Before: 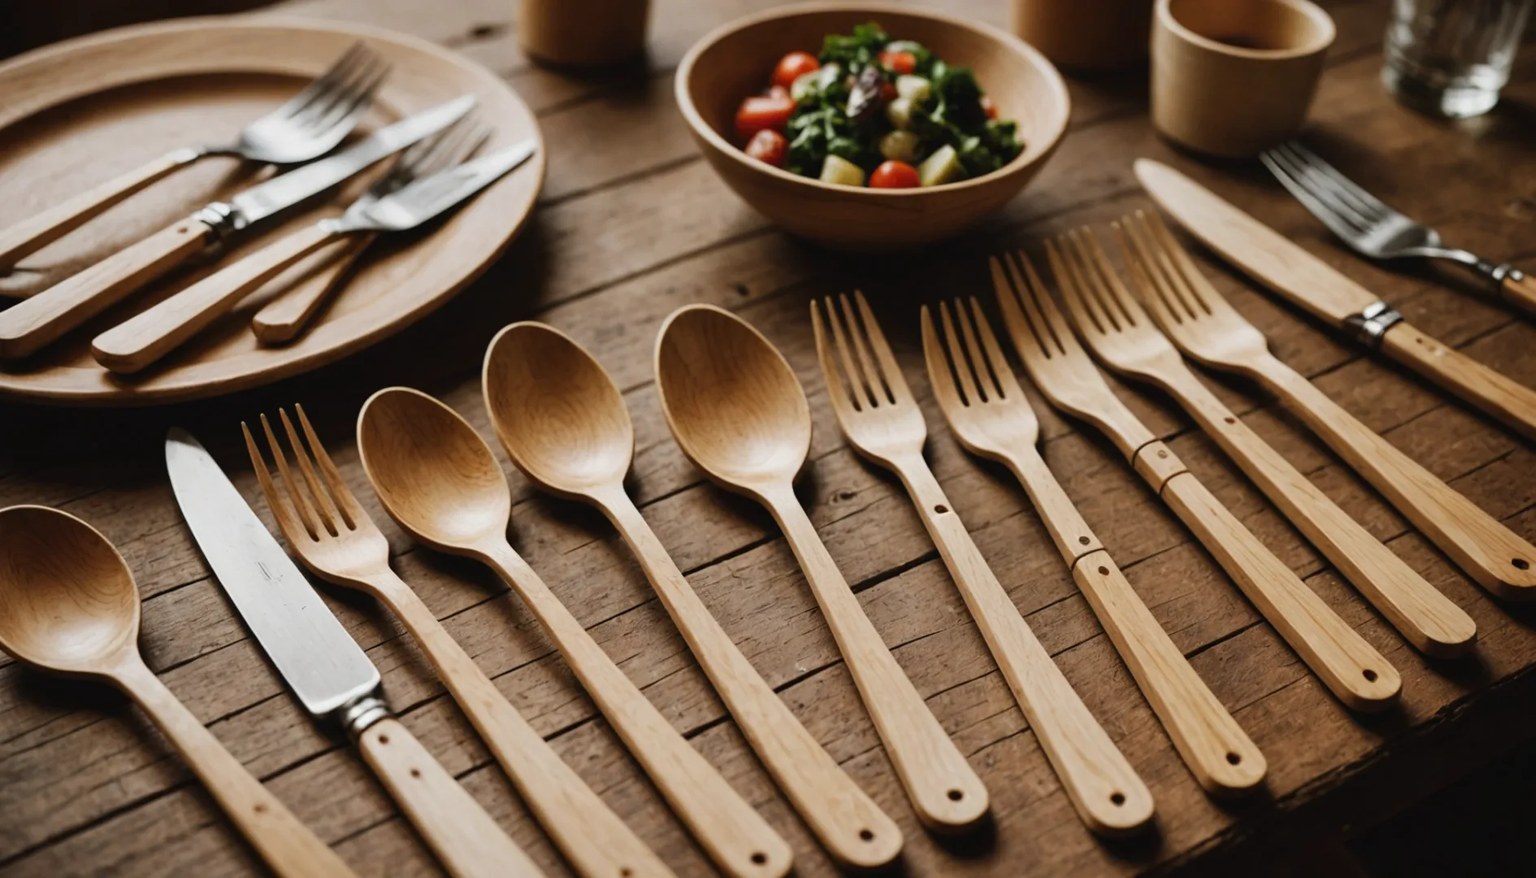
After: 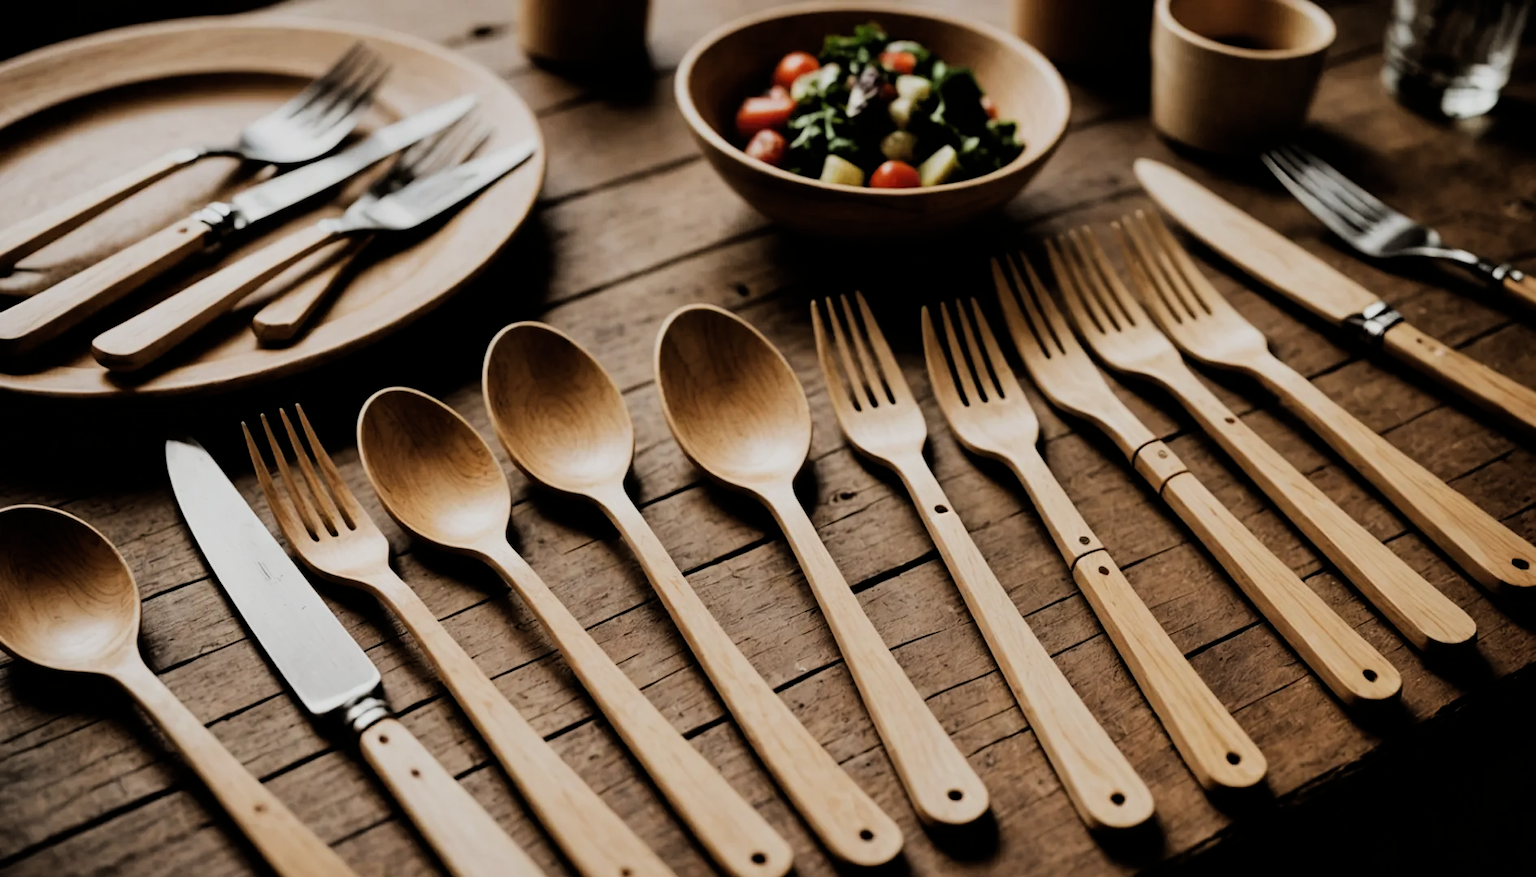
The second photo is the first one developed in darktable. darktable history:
filmic rgb: black relative exposure -5.14 EV, white relative exposure 3.98 EV, threshold 2.97 EV, hardness 2.9, contrast 1.298, highlights saturation mix -8.61%, preserve chrominance max RGB, enable highlight reconstruction true
